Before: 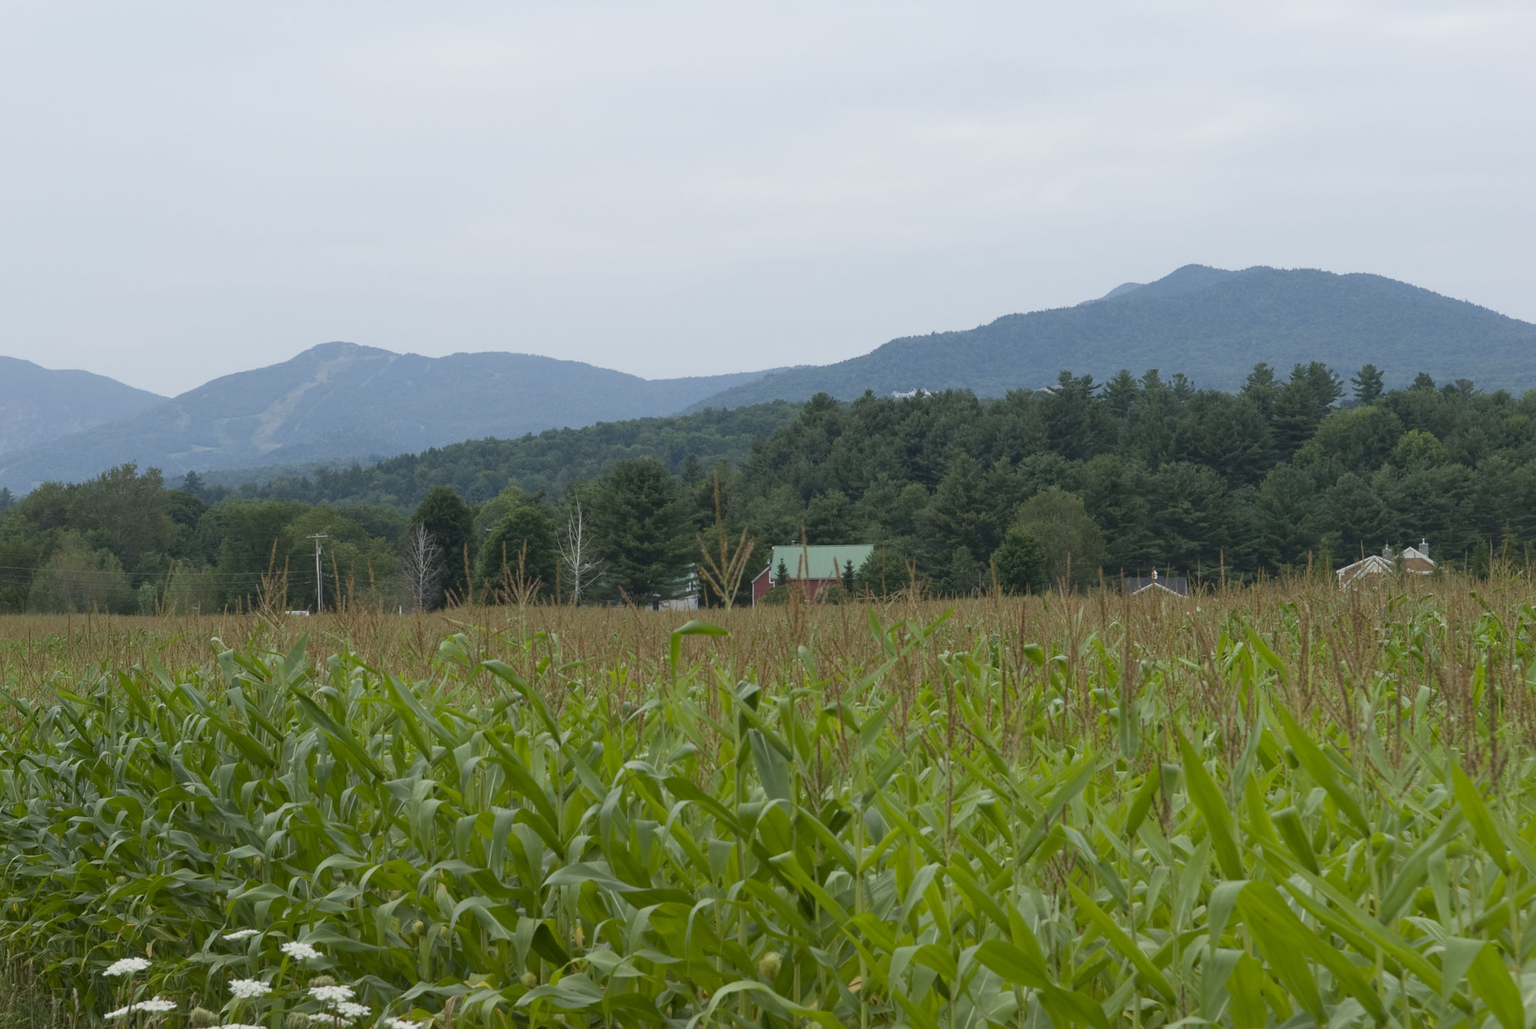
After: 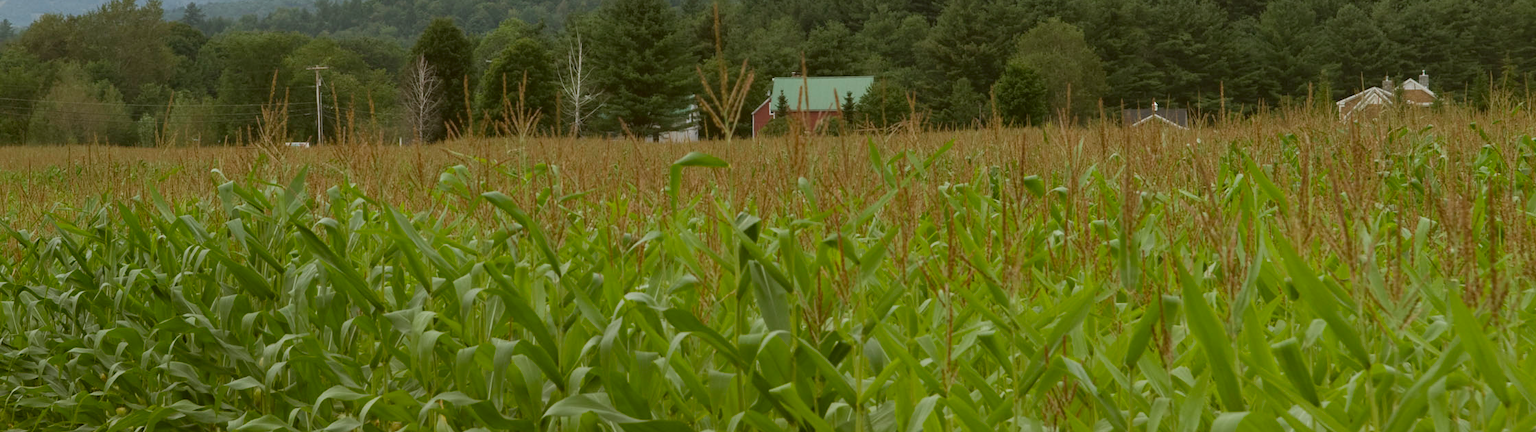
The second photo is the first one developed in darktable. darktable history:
crop: top 45.551%, bottom 12.262%
color correction: highlights a* -0.482, highlights b* 0.161, shadows a* 4.66, shadows b* 20.72
